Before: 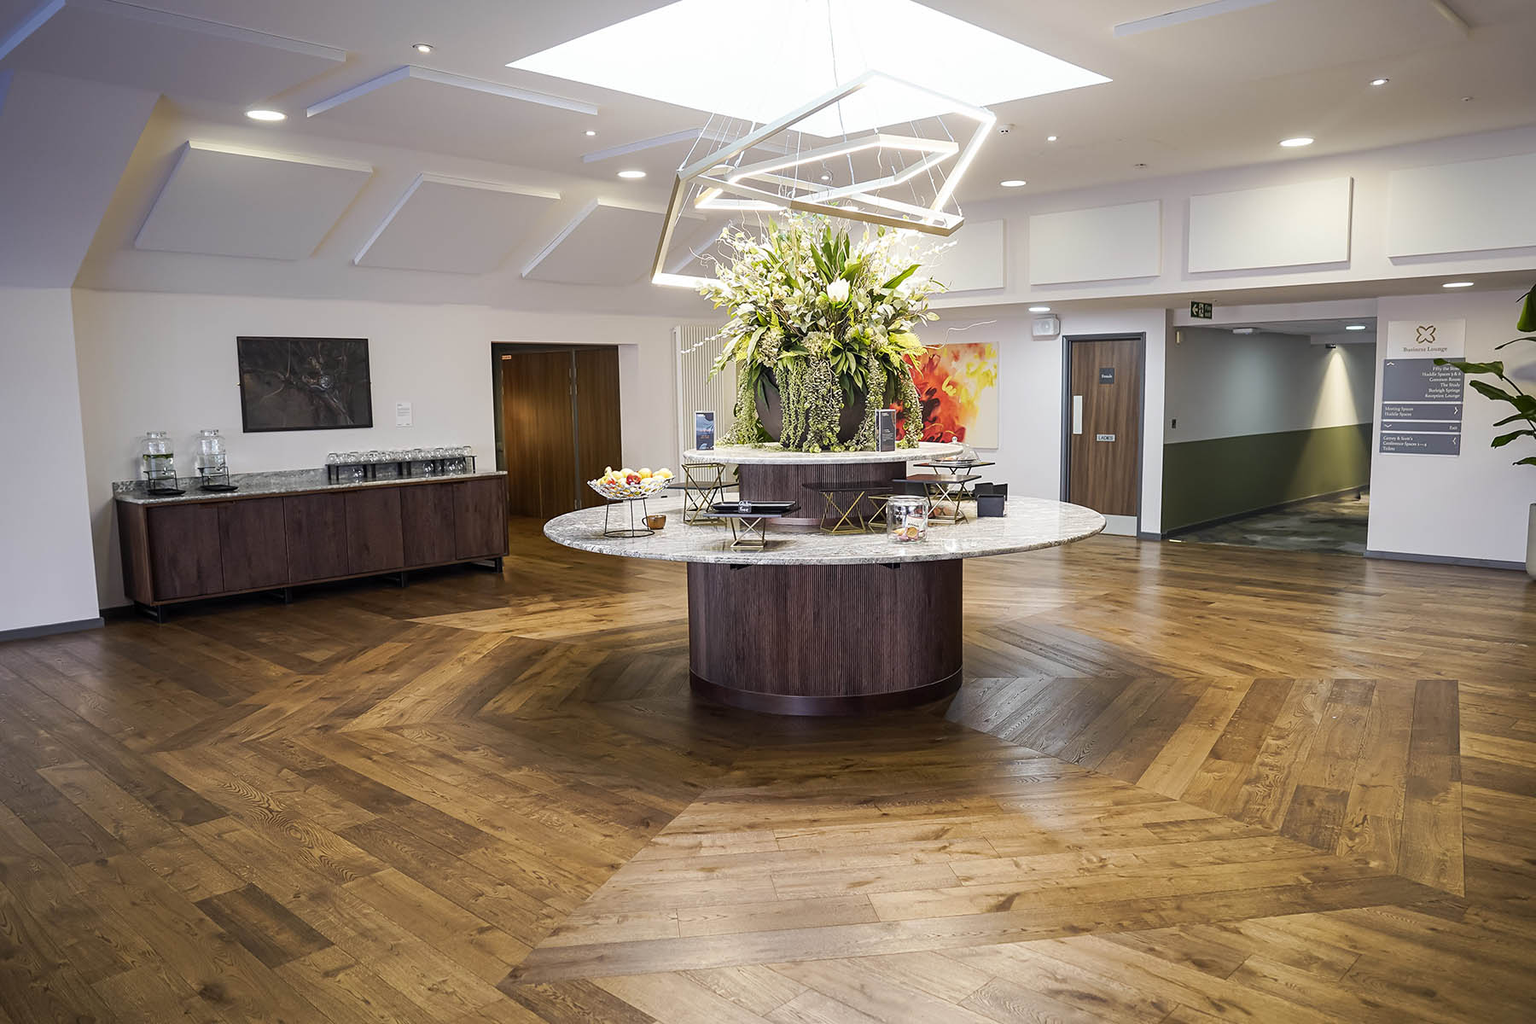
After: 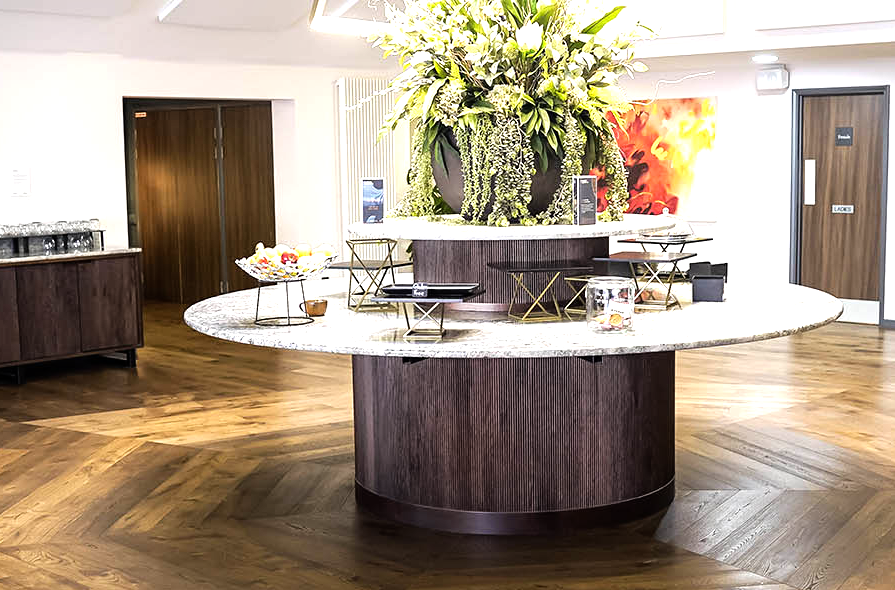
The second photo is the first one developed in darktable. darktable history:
crop: left 25.17%, top 25.375%, right 25.099%, bottom 25.448%
tone equalizer: -8 EV -1.1 EV, -7 EV -1.02 EV, -6 EV -0.884 EV, -5 EV -0.572 EV, -3 EV 0.557 EV, -2 EV 0.895 EV, -1 EV 0.99 EV, +0 EV 1.07 EV
